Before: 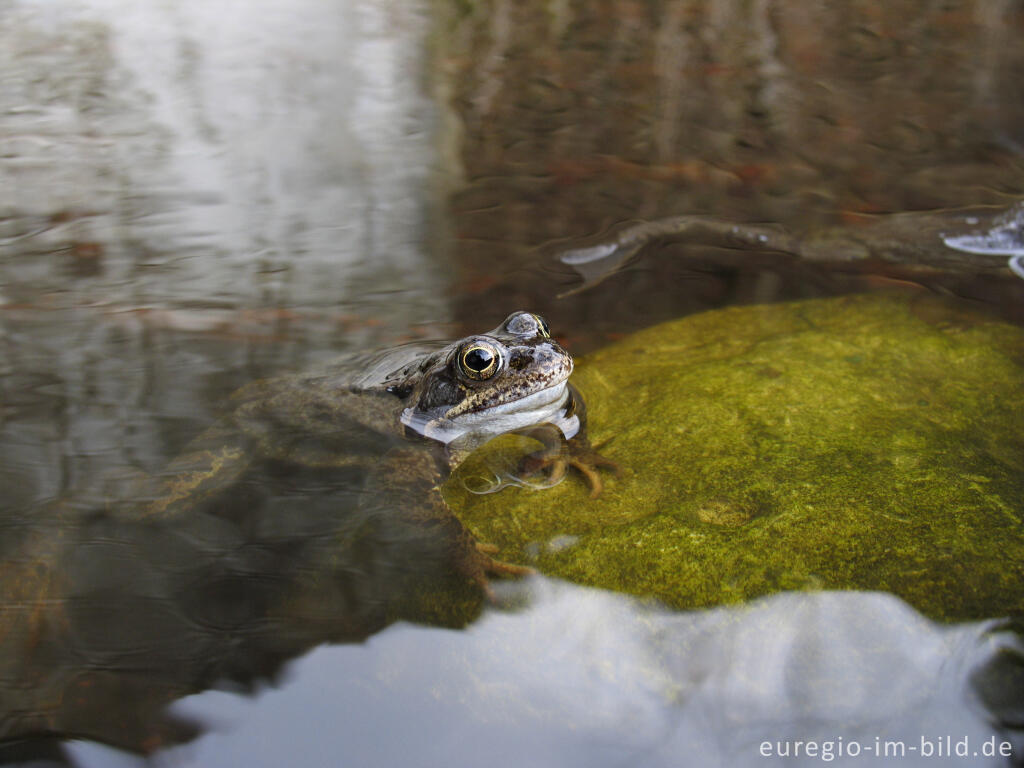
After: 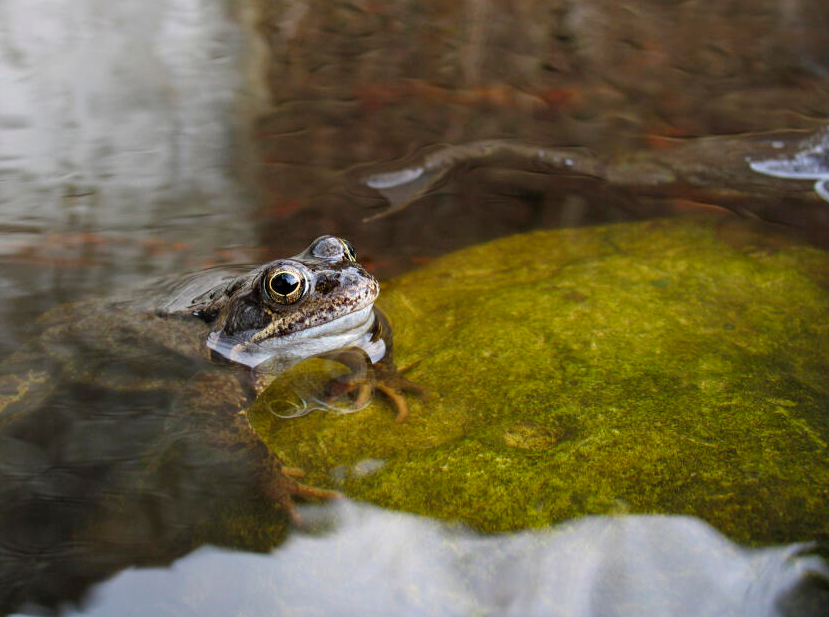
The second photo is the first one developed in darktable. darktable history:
crop: left 19.023%, top 9.896%, right 0%, bottom 9.75%
